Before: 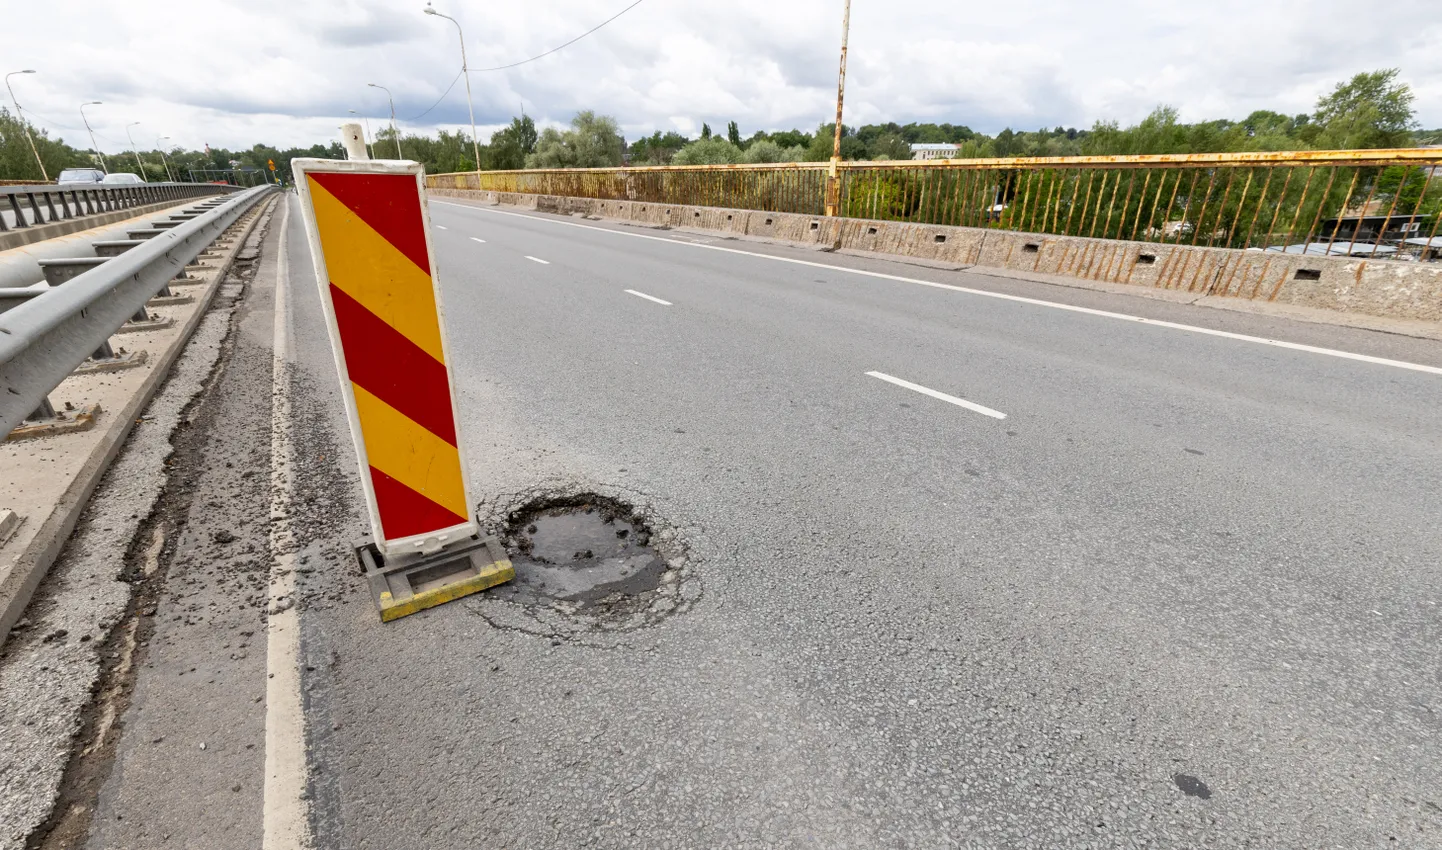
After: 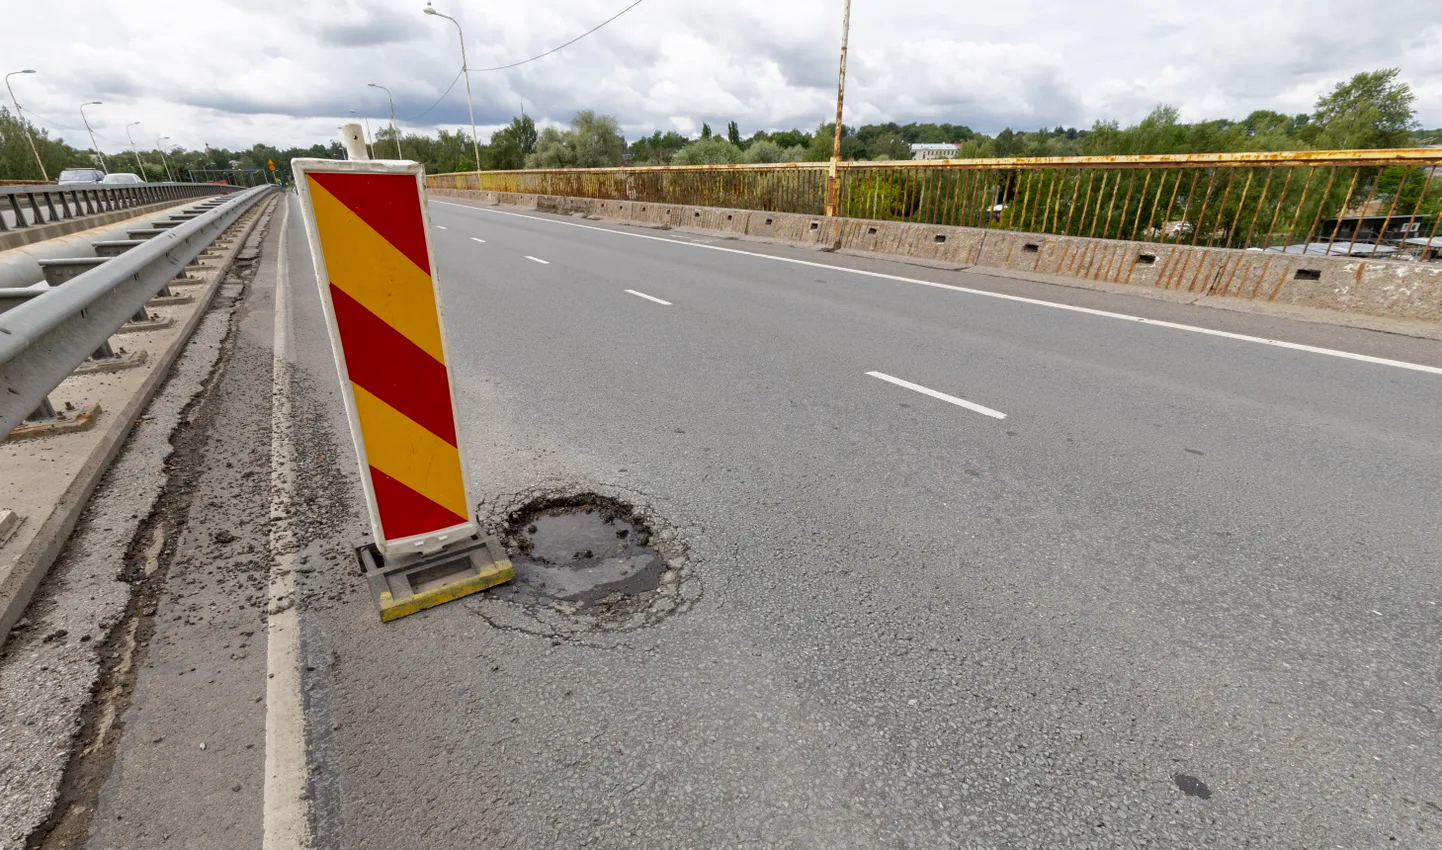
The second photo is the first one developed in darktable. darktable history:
tone curve: curves: ch0 [(0, 0) (0.568, 0.517) (0.8, 0.717) (1, 1)], color space Lab, independent channels, preserve colors none
